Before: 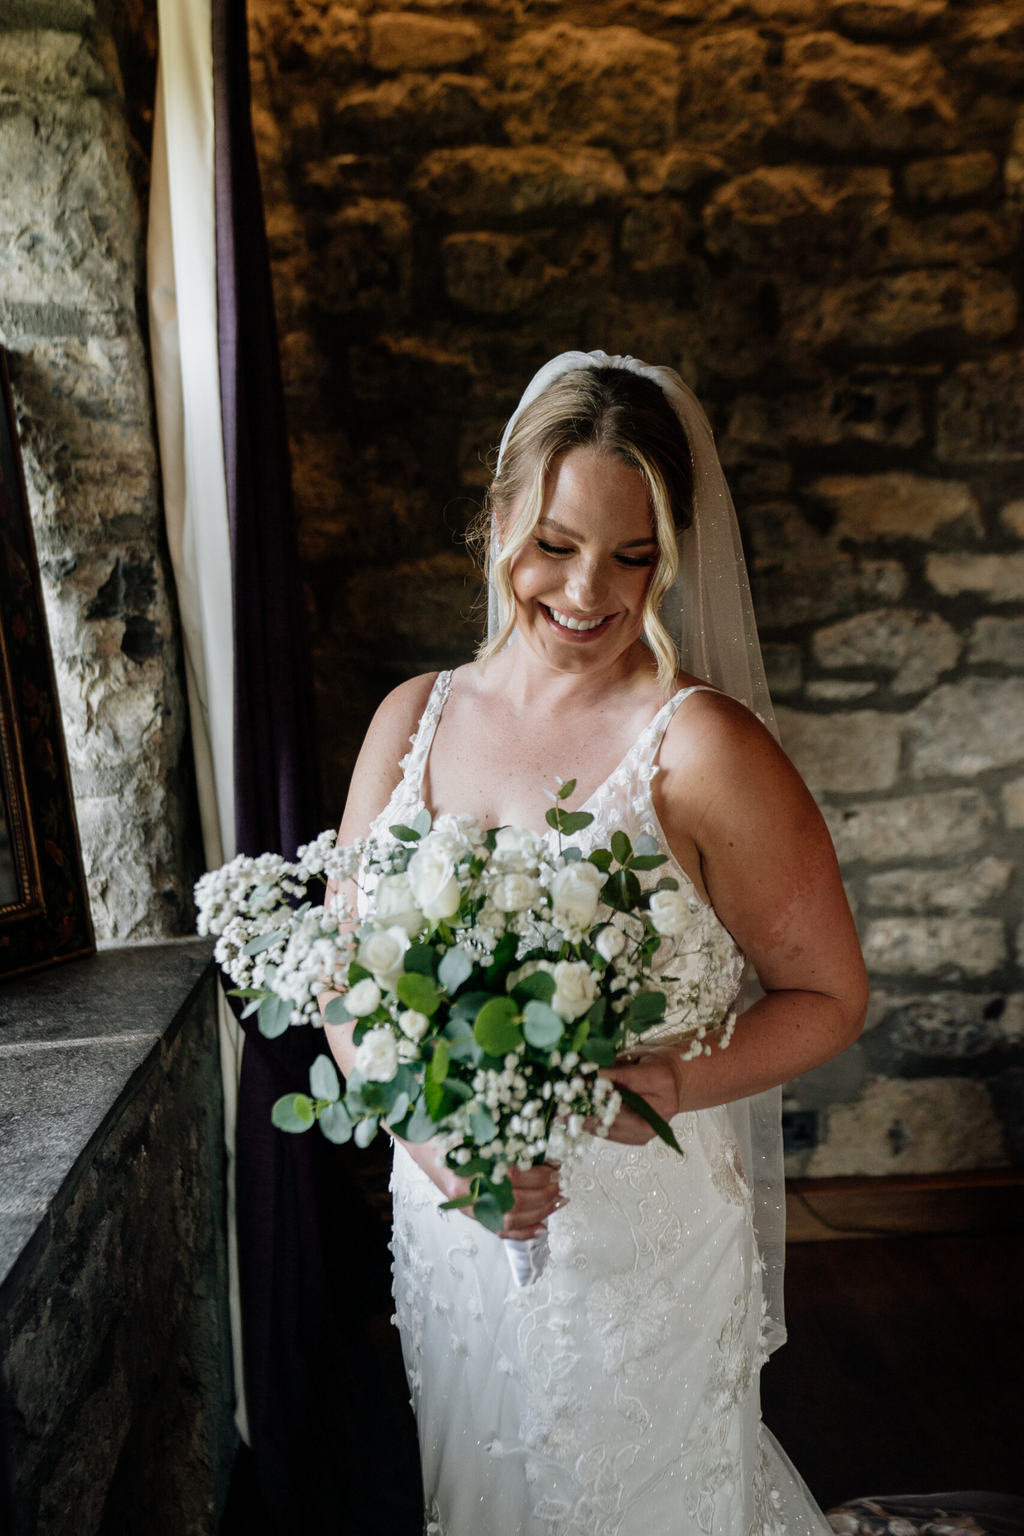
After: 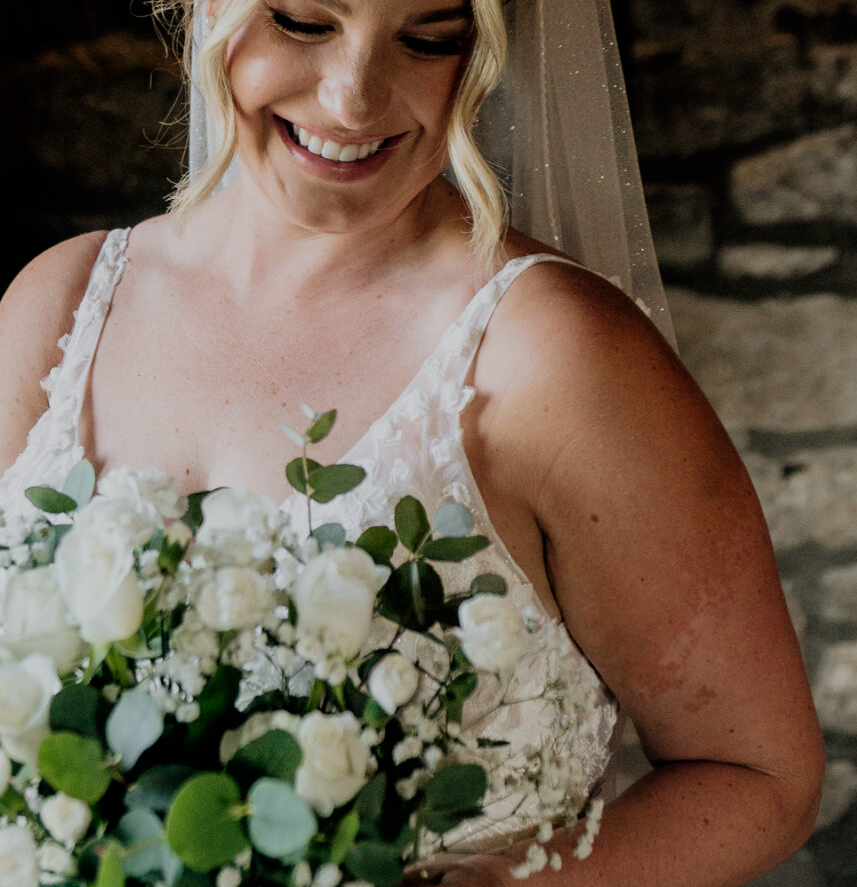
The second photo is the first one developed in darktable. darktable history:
crop: left 36.607%, top 34.735%, right 13.146%, bottom 30.611%
filmic rgb: black relative exposure -7.65 EV, white relative exposure 4.56 EV, hardness 3.61, color science v6 (2022)
